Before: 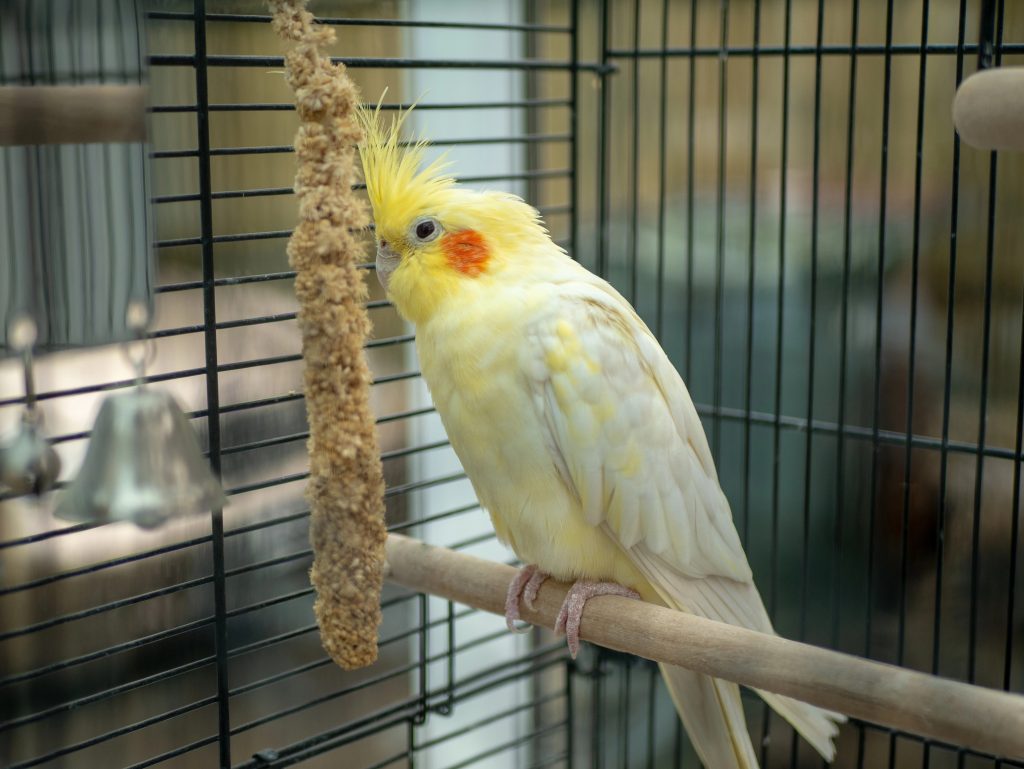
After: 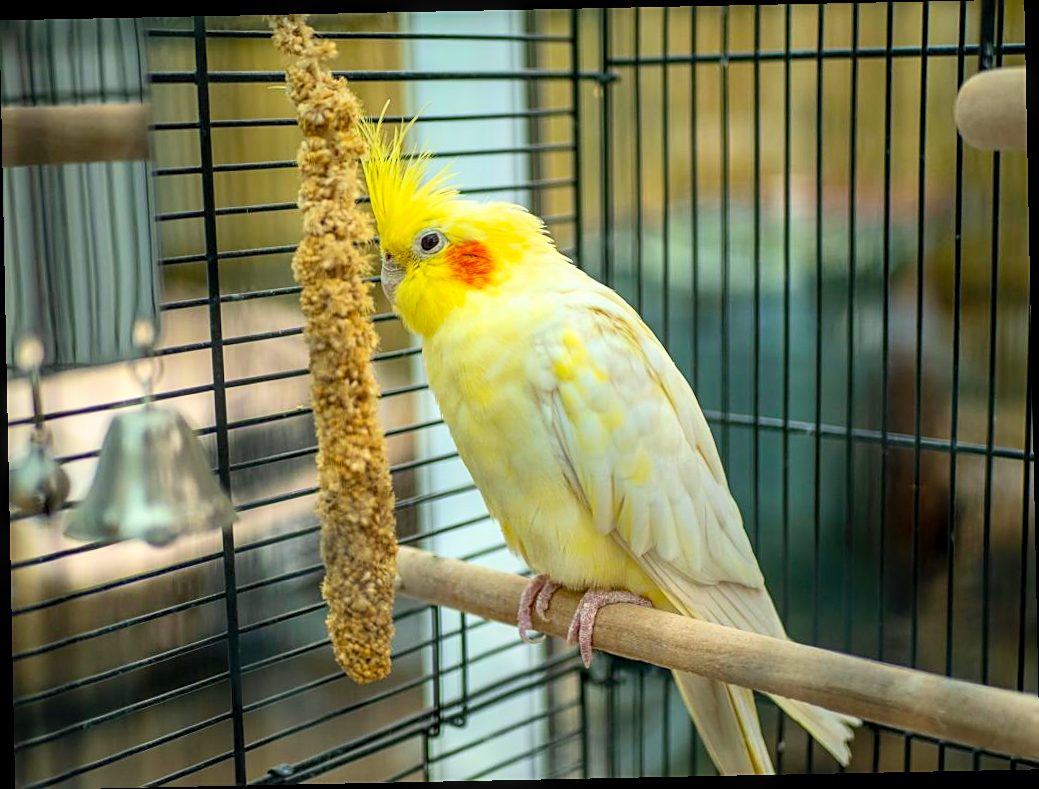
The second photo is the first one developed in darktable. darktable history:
sharpen: on, module defaults
contrast brightness saturation: contrast 0.2, brightness 0.16, saturation 0.22
rotate and perspective: rotation -1.17°, automatic cropping off
local contrast: on, module defaults
color balance rgb: linear chroma grading › global chroma 13.3%, global vibrance 41.49%
